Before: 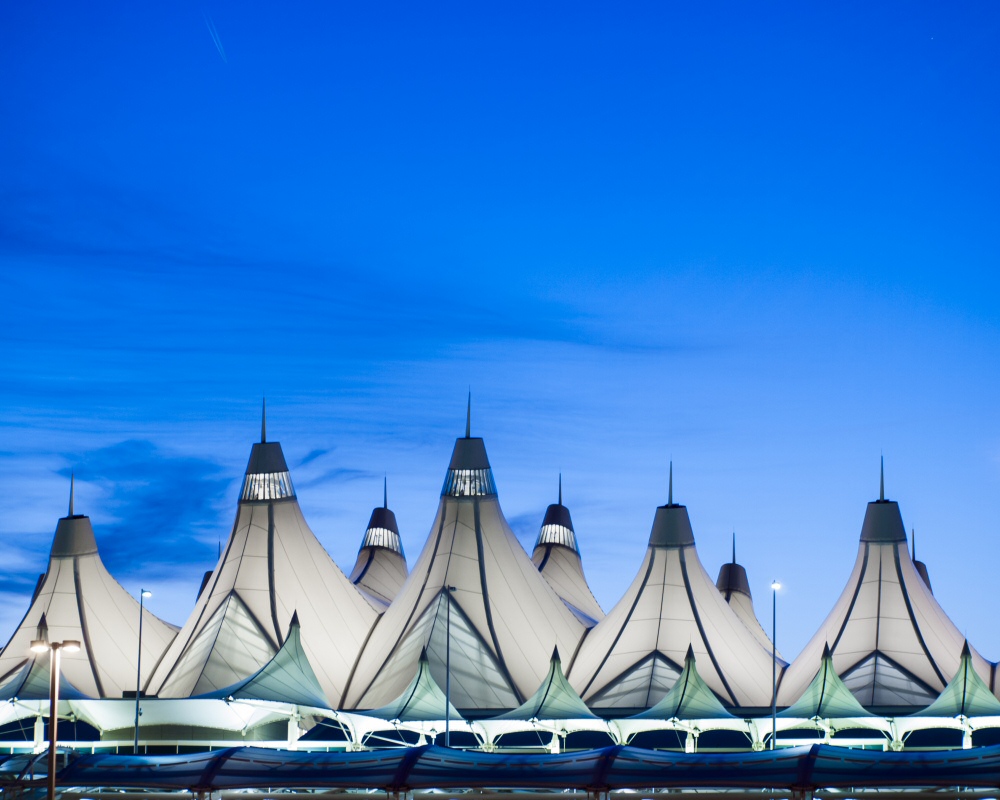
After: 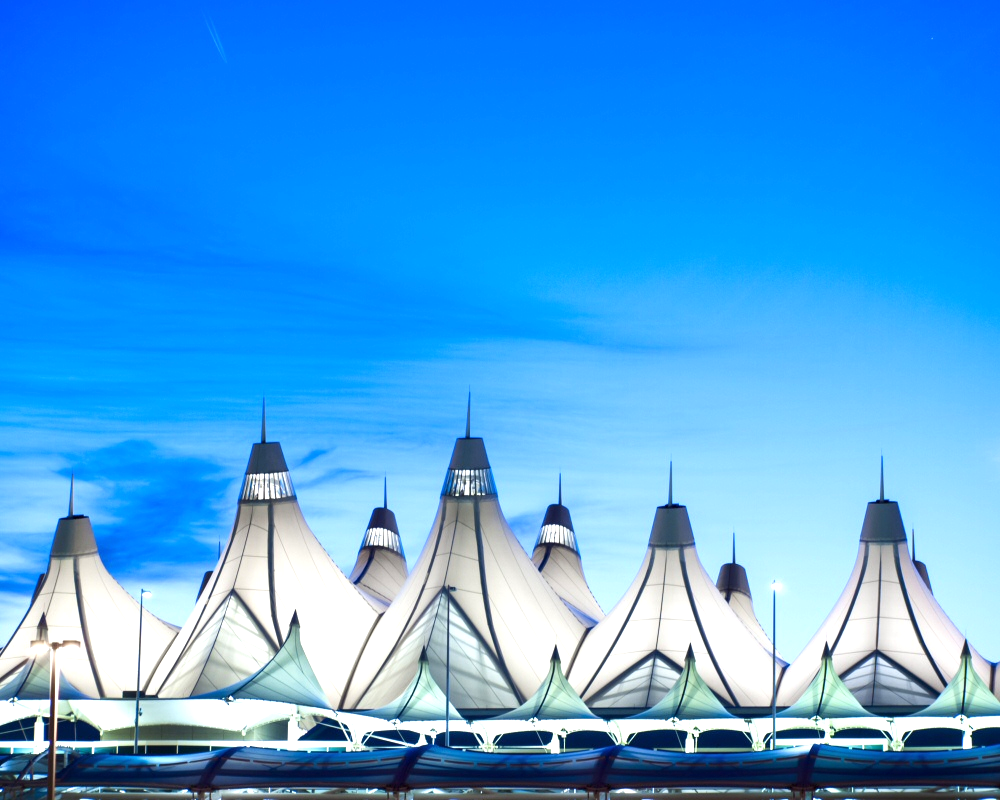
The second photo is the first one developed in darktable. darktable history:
exposure: exposure 0.771 EV, compensate highlight preservation false
